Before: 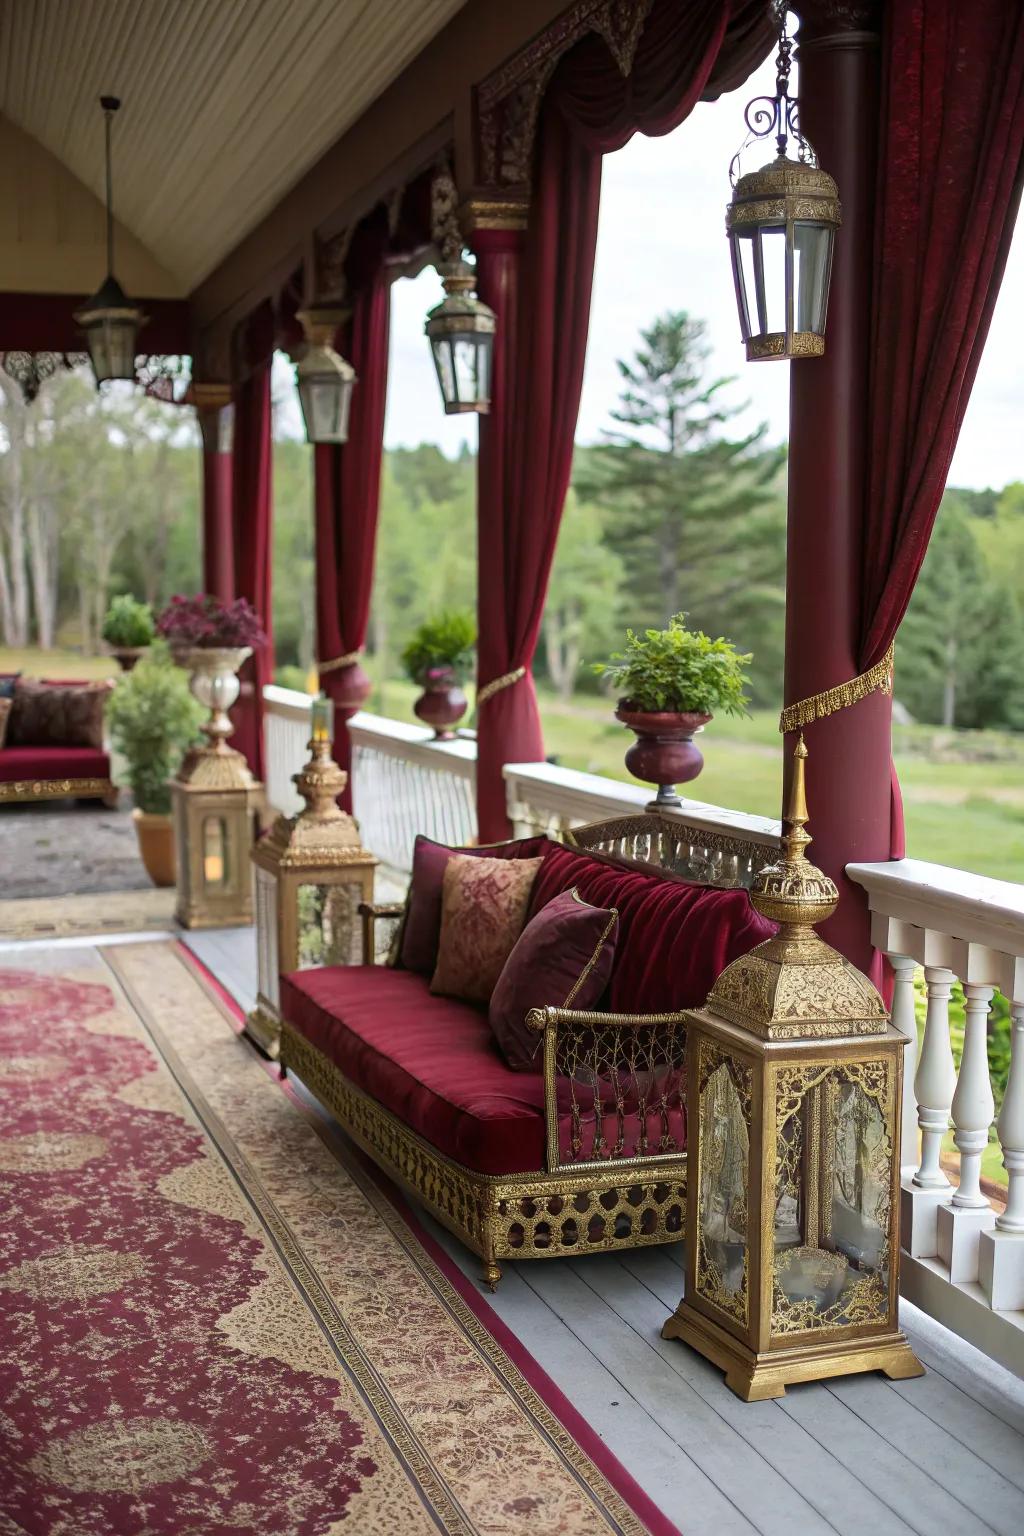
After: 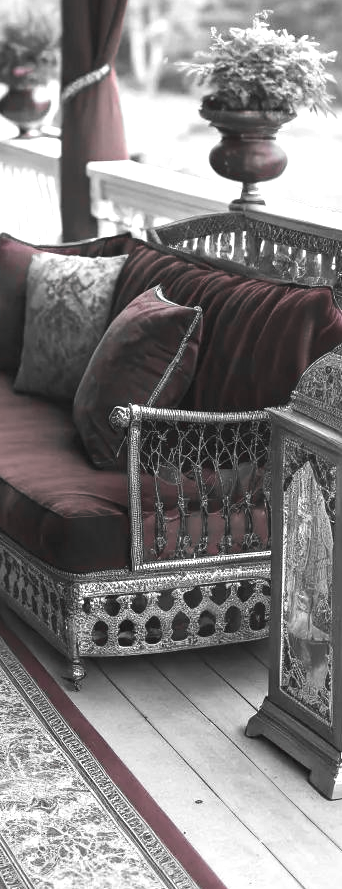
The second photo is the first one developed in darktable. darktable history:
tone equalizer: -8 EV 0.288 EV, -7 EV 0.44 EV, -6 EV 0.381 EV, -5 EV 0.223 EV, -3 EV -0.245 EV, -2 EV -0.4 EV, -1 EV -0.391 EV, +0 EV -0.265 EV
color correction: highlights b* 0.02
color zones: curves: ch1 [(0, 0.34) (0.143, 0.164) (0.286, 0.152) (0.429, 0.176) (0.571, 0.173) (0.714, 0.188) (0.857, 0.199) (1, 0.34)], mix 102.1%
exposure: black level correction -0.002, exposure 1.344 EV, compensate highlight preservation false
crop: left 40.68%, top 39.252%, right 25.844%, bottom 2.852%
